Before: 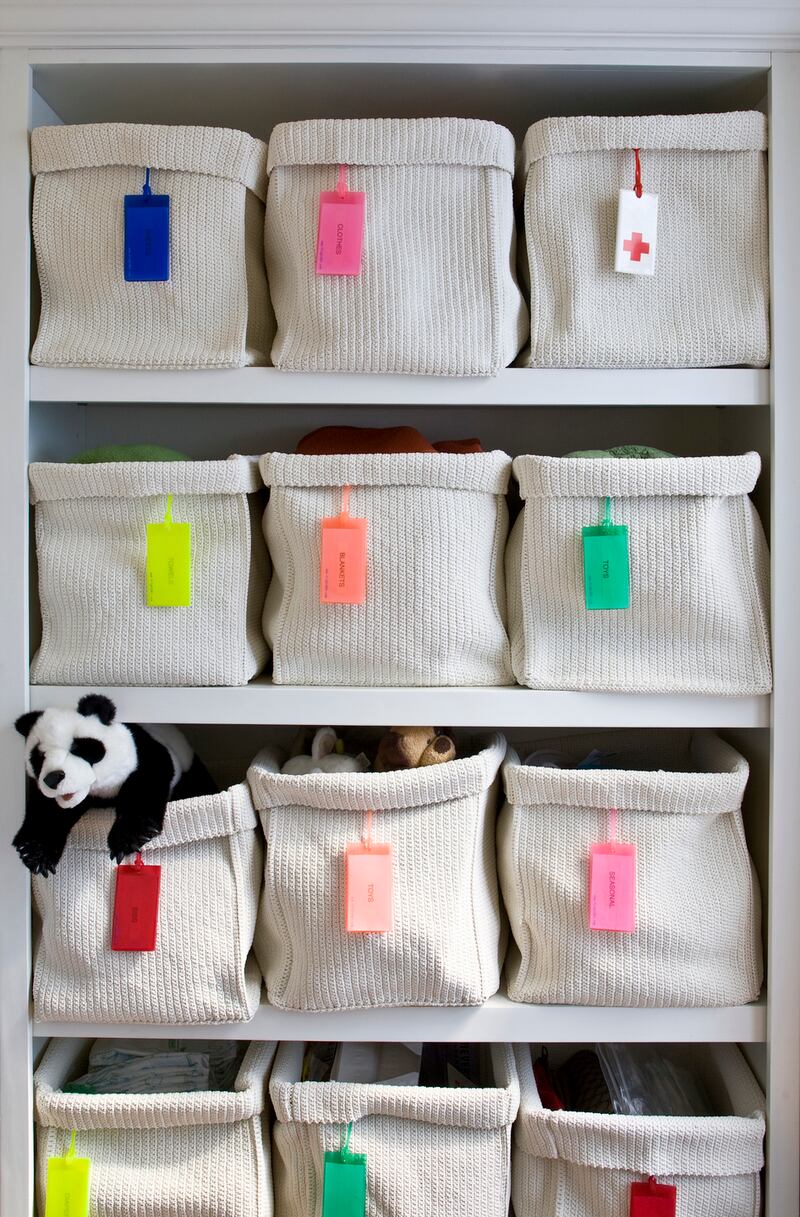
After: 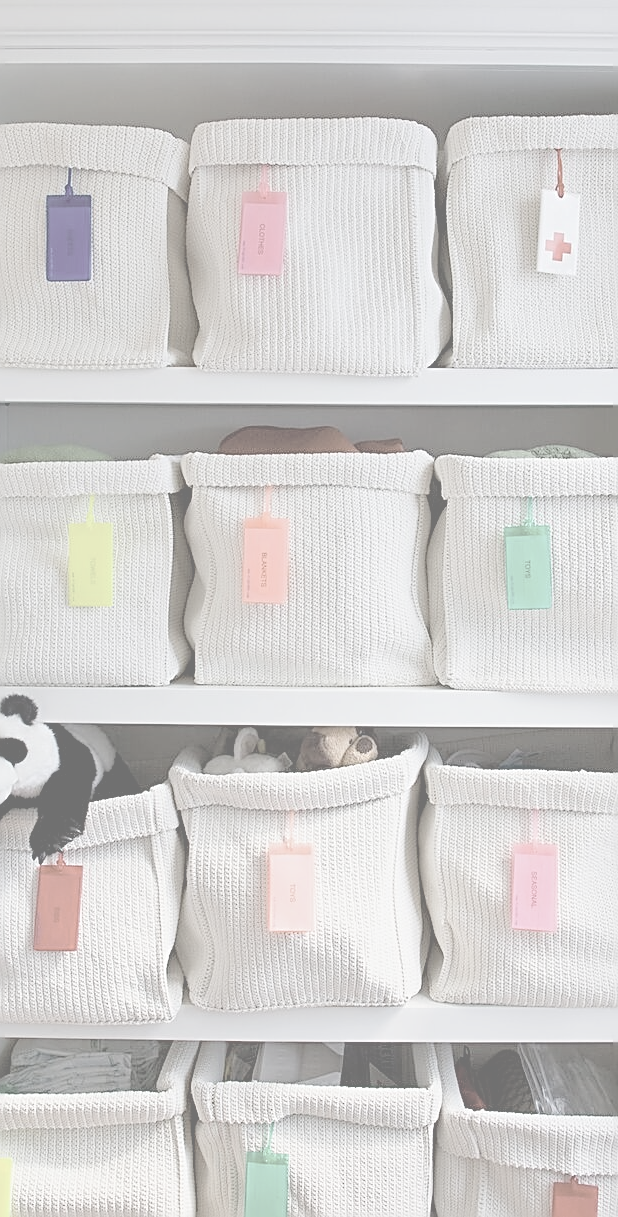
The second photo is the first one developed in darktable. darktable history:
contrast brightness saturation: contrast -0.313, brightness 0.737, saturation -0.774
sharpen: amount 0.908
crop: left 9.861%, right 12.792%
exposure: black level correction 0.001, exposure 0.499 EV, compensate exposure bias true, compensate highlight preservation false
